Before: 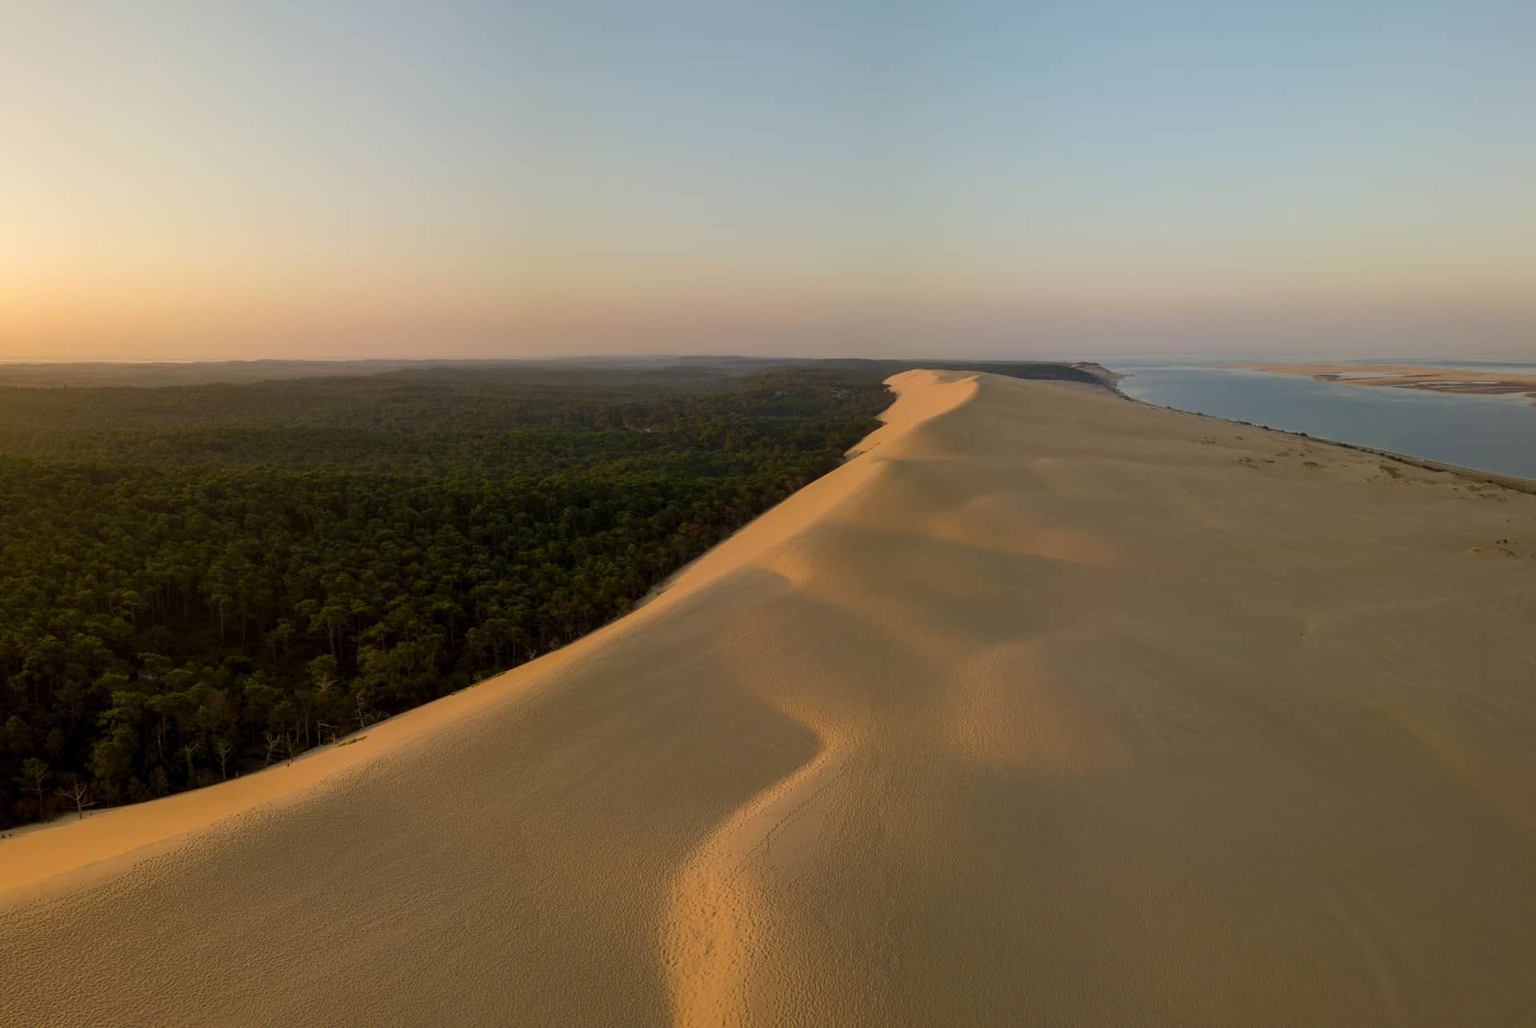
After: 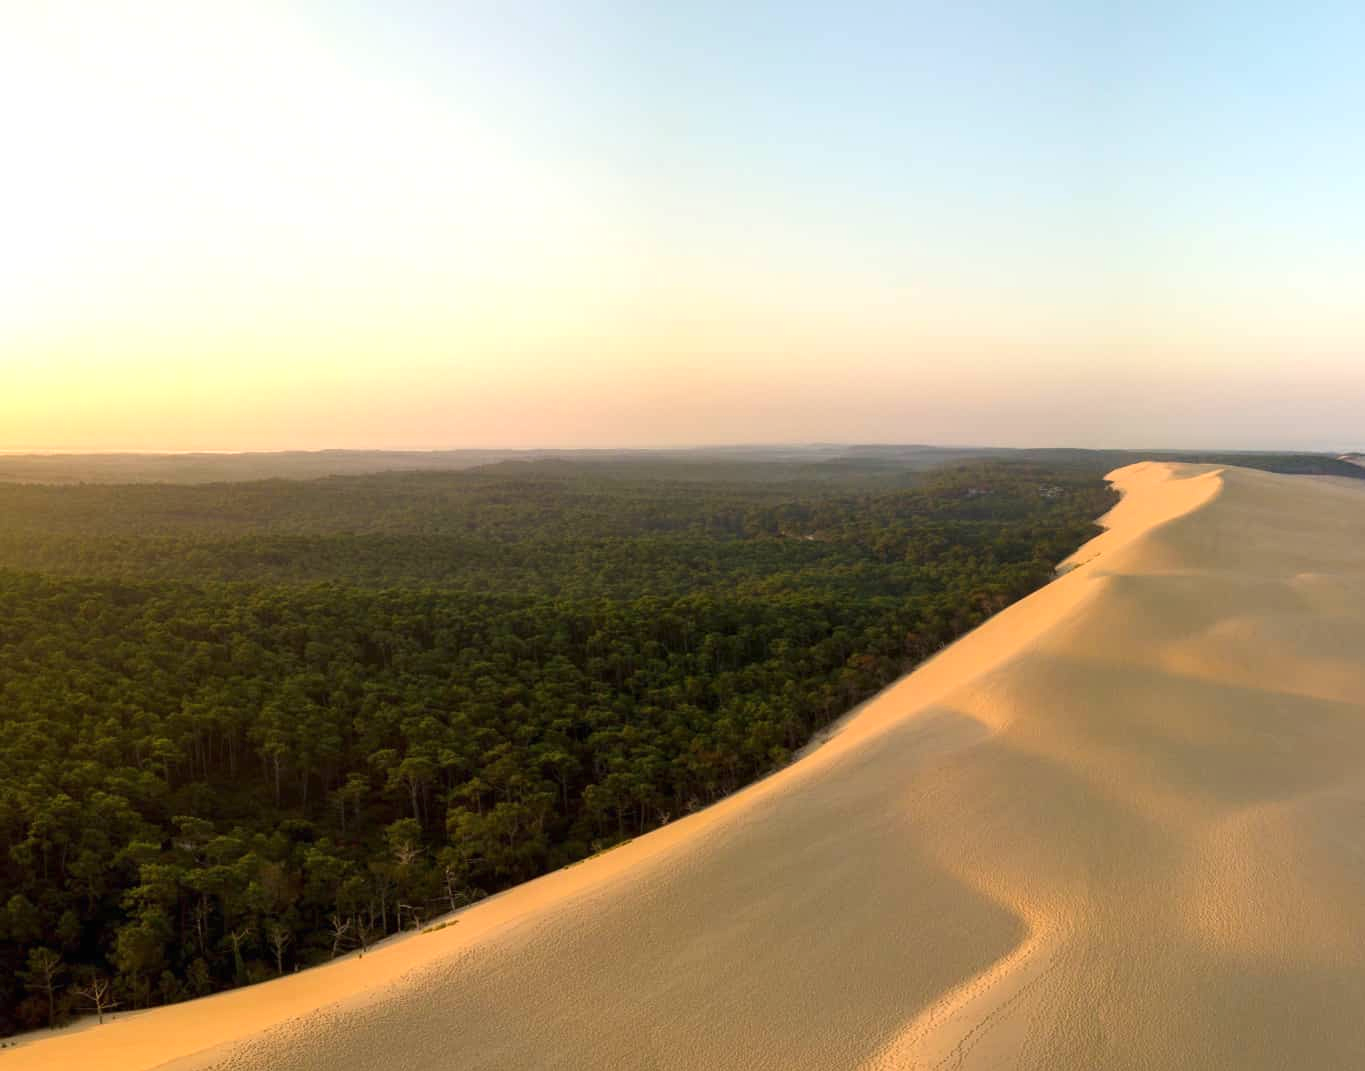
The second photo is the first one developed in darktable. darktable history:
exposure: black level correction 0, exposure 1 EV, compensate exposure bias true, compensate highlight preservation false
crop: right 28.885%, bottom 16.626%
